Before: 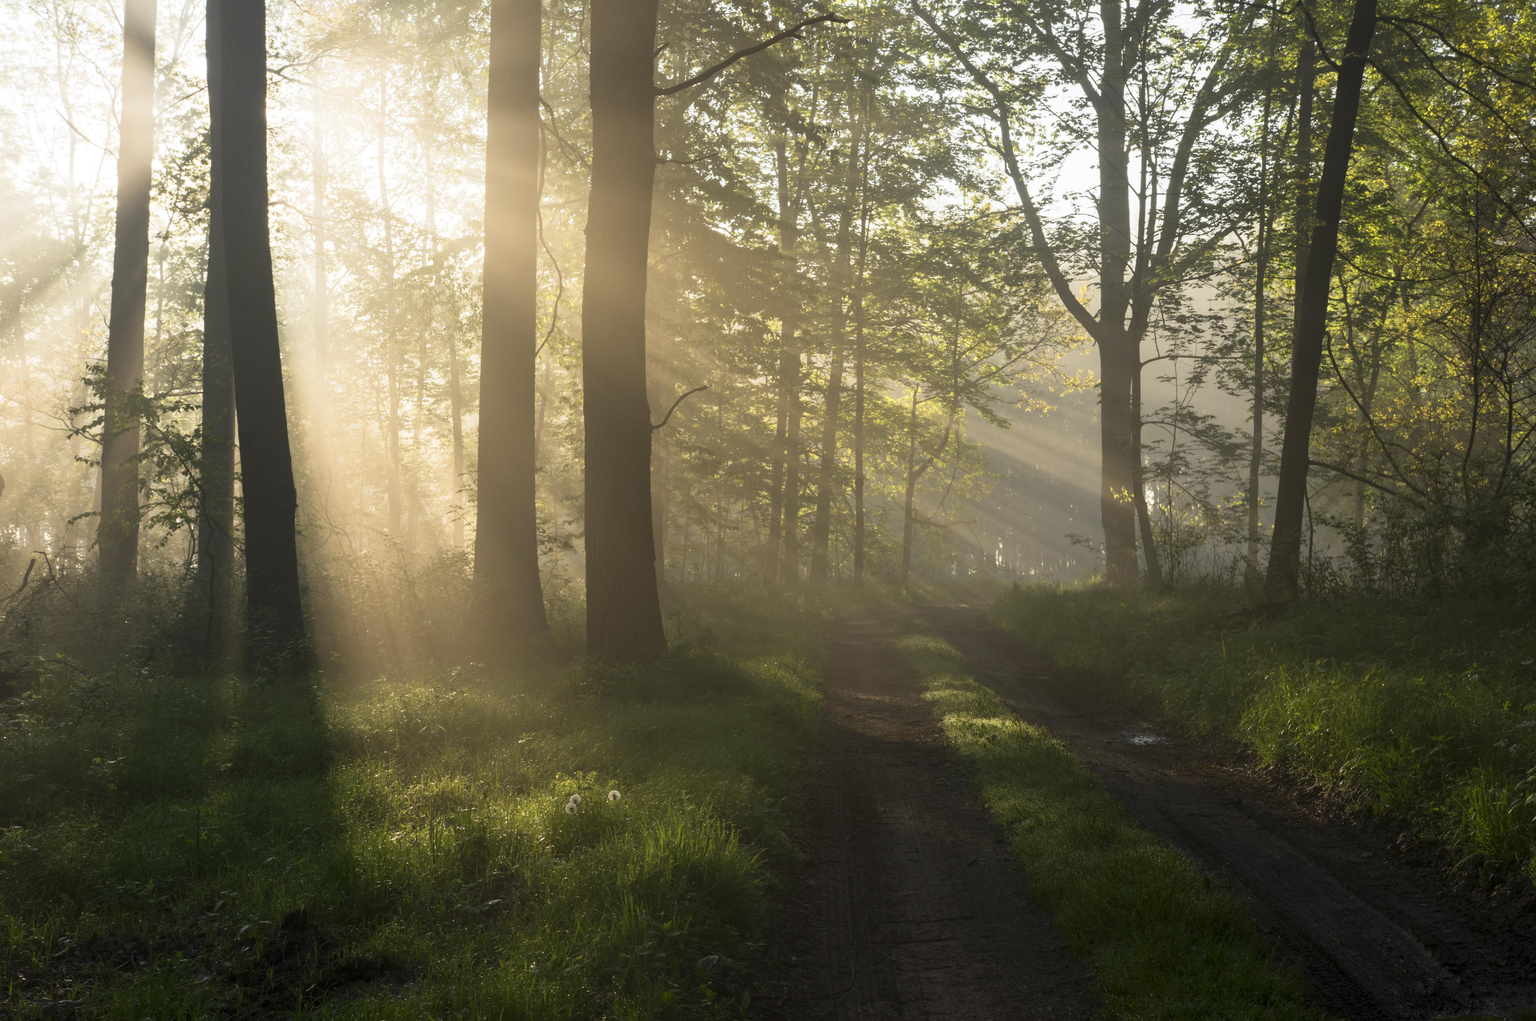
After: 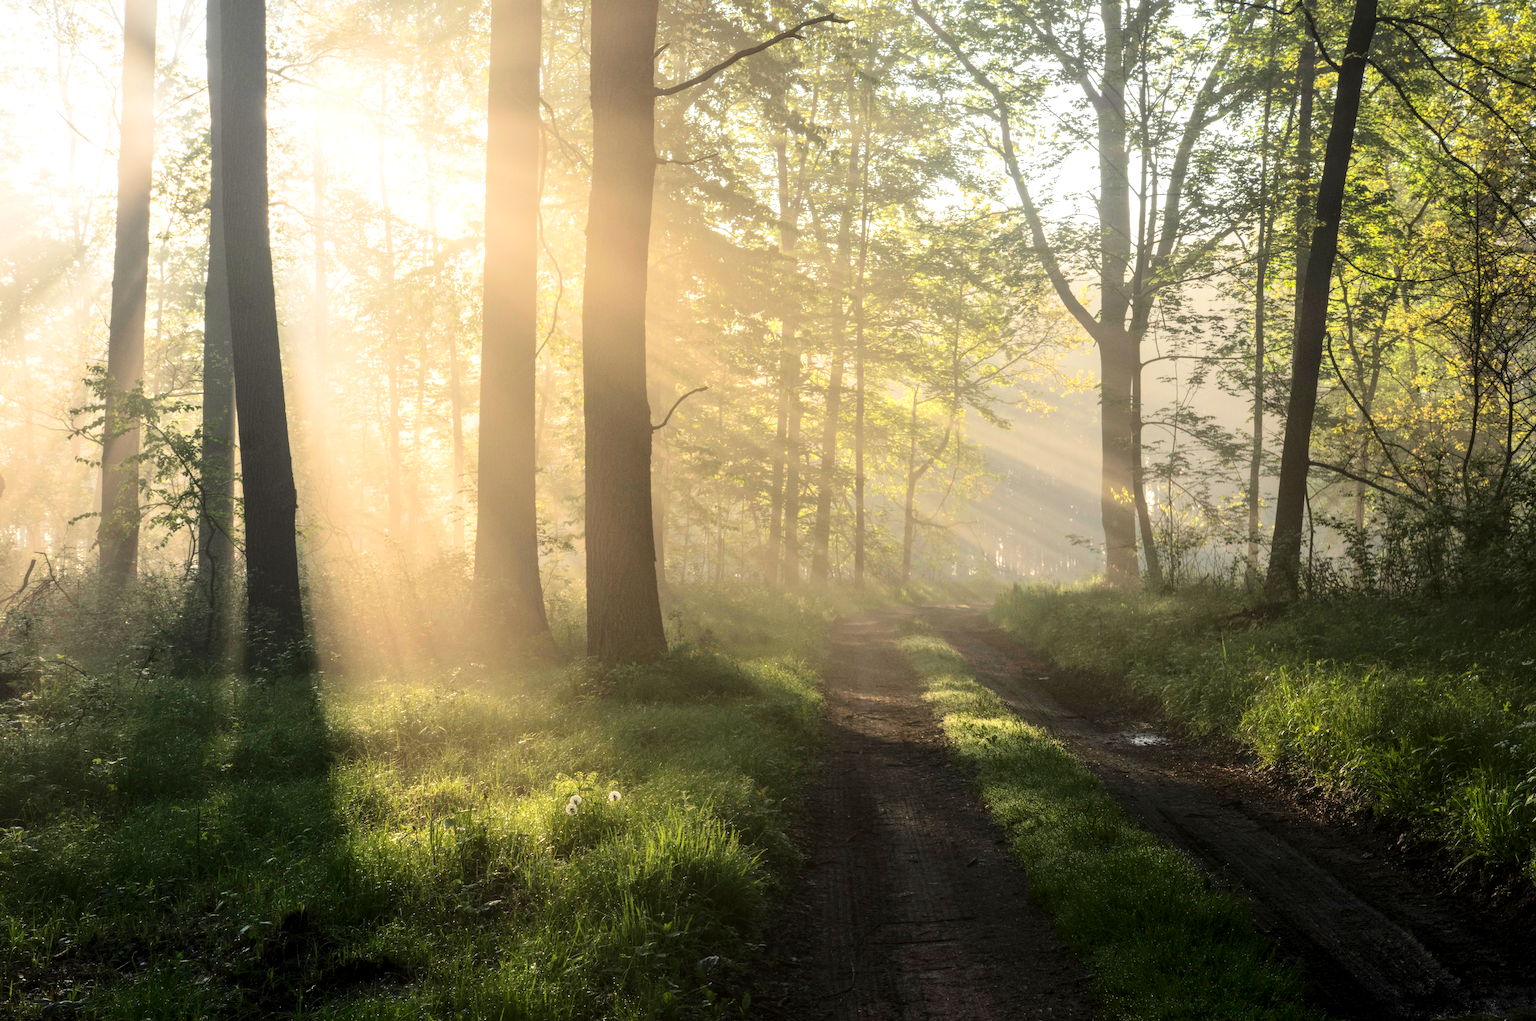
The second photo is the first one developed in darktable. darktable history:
local contrast: on, module defaults
tone equalizer: -7 EV 0.142 EV, -6 EV 0.634 EV, -5 EV 1.17 EV, -4 EV 1.32 EV, -3 EV 1.14 EV, -2 EV 0.6 EV, -1 EV 0.163 EV, edges refinement/feathering 500, mask exposure compensation -1.57 EV, preserve details no
